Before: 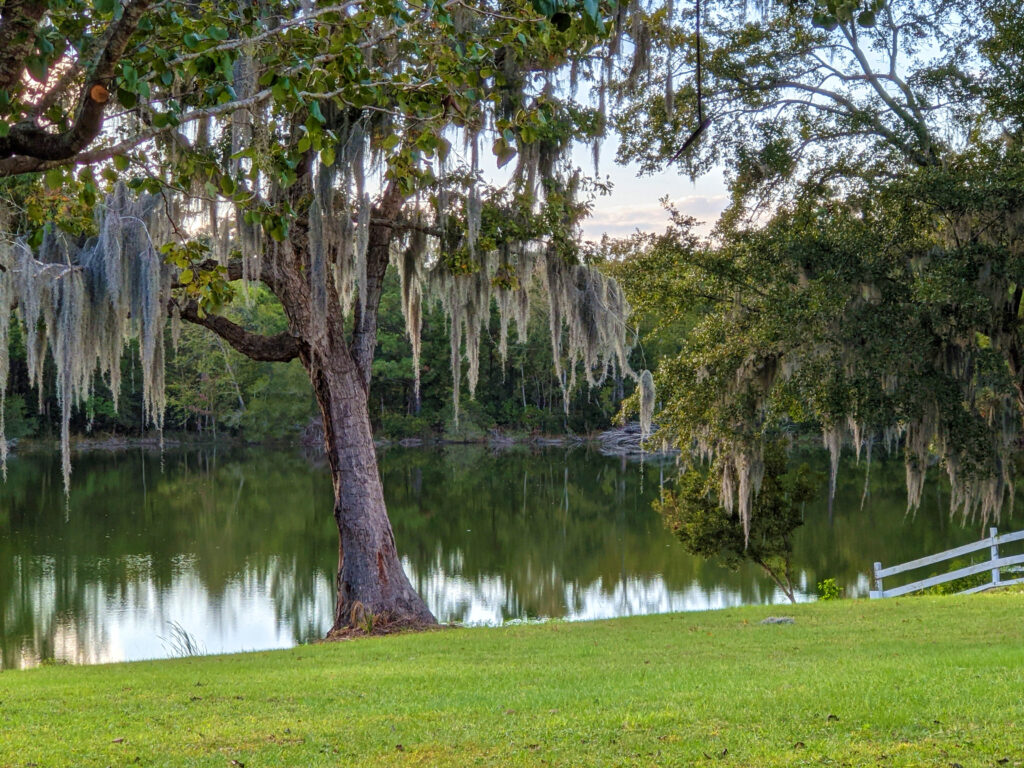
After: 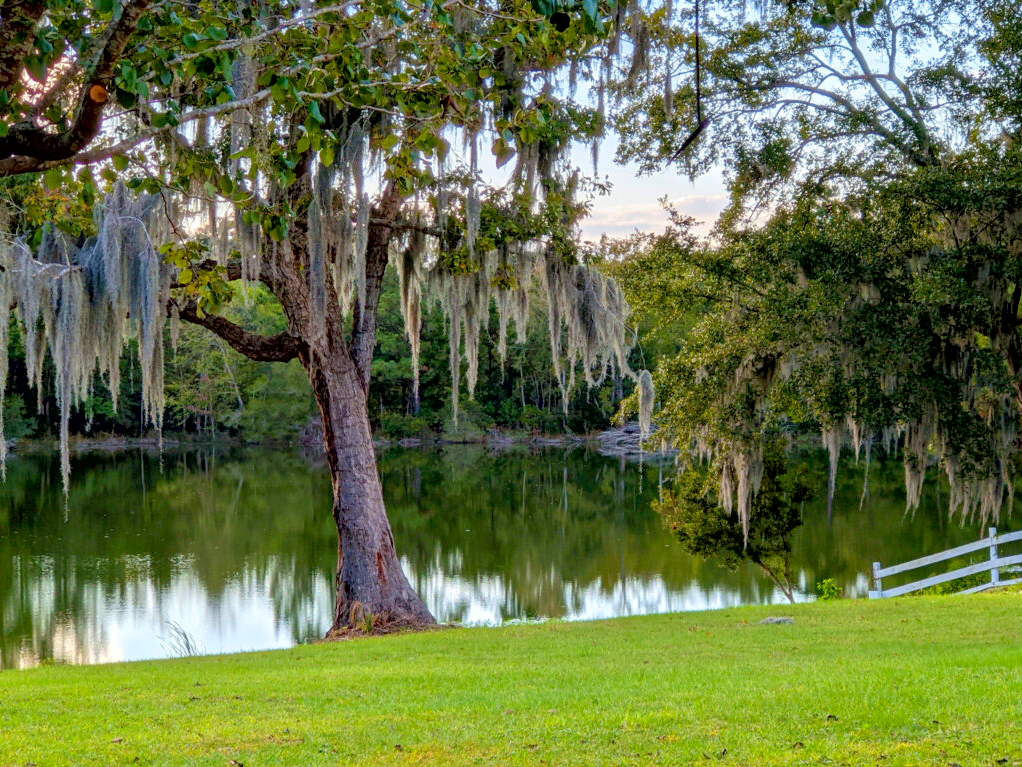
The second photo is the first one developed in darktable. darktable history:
crop and rotate: left 0.126%
contrast brightness saturation: brightness 0.09, saturation 0.19
shadows and highlights: shadows -24.28, highlights 49.77, soften with gaussian
exposure: black level correction 0.012, compensate highlight preservation false
